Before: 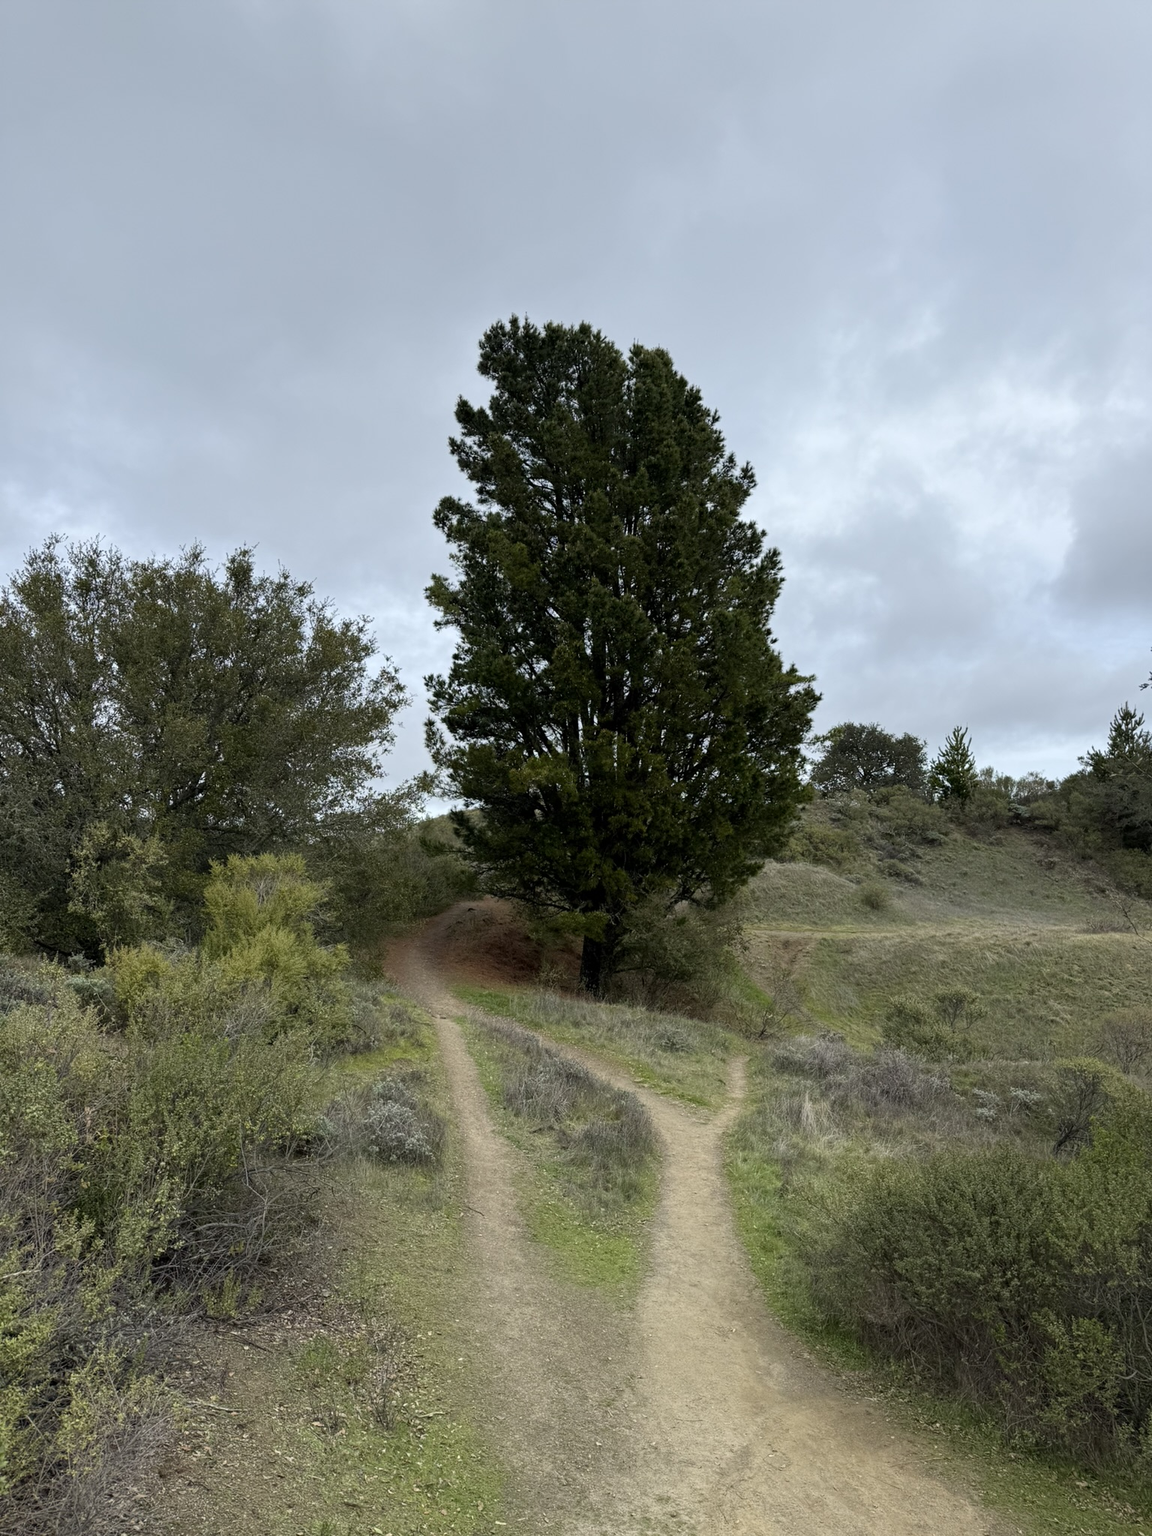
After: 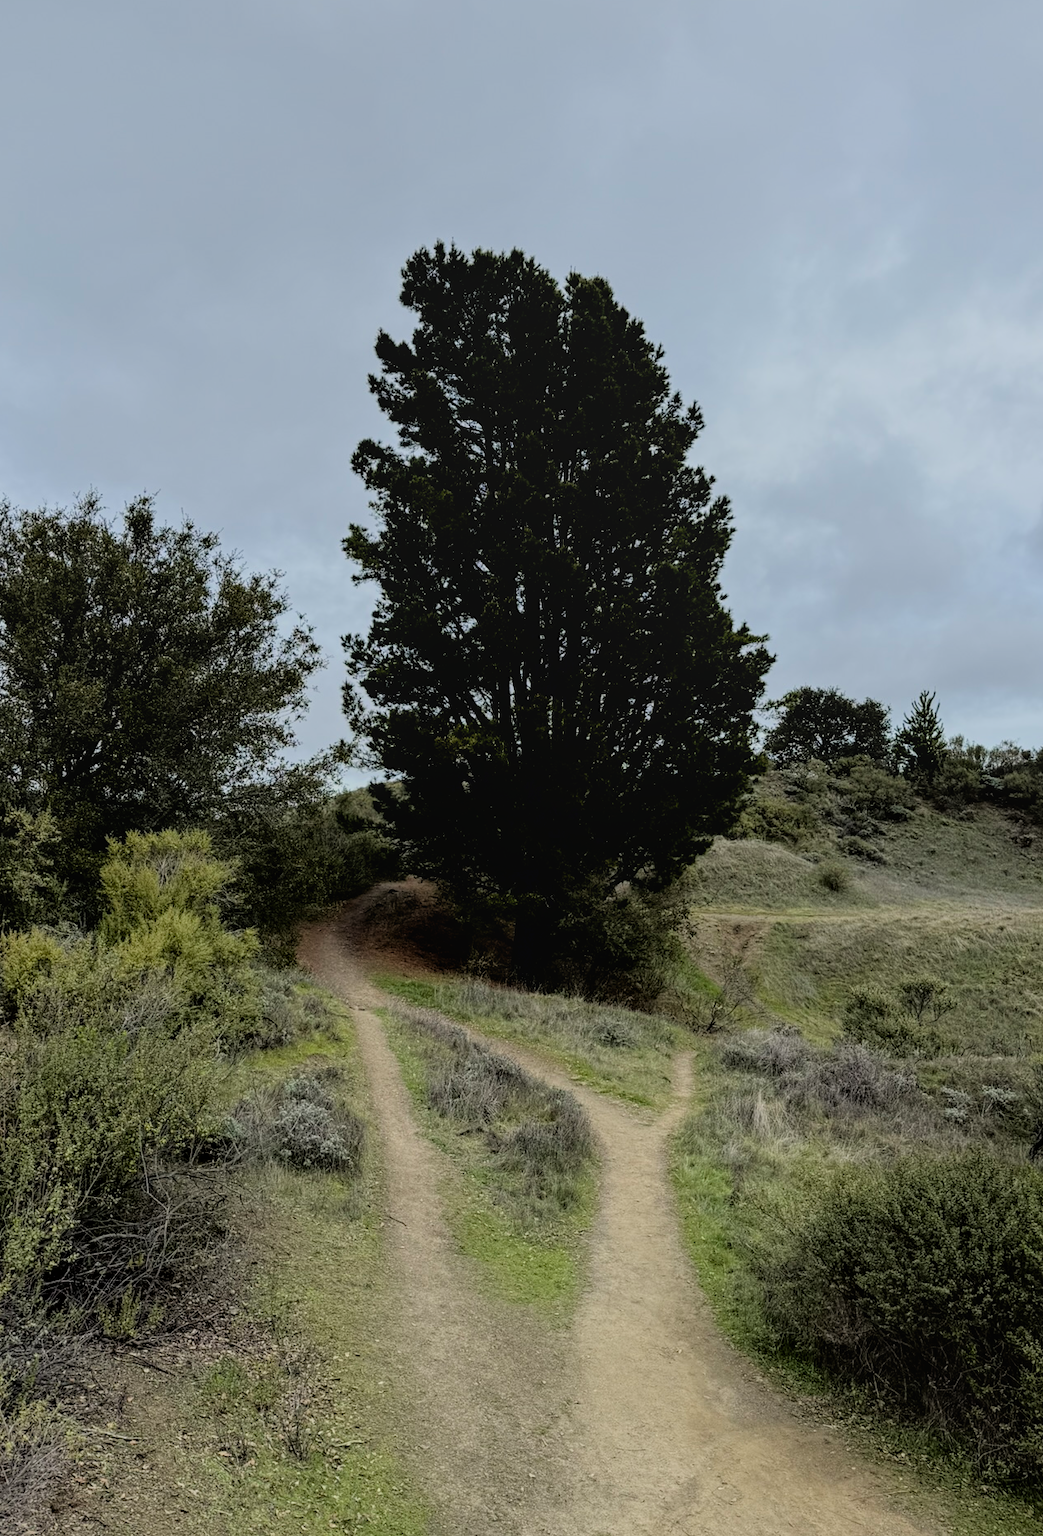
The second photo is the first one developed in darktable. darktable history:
filmic rgb: black relative exposure -4.41 EV, white relative exposure 5.02 EV, hardness 2.18, latitude 39.2%, contrast 1.152, highlights saturation mix 10.5%, shadows ↔ highlights balance 0.88%, color science v6 (2022)
local contrast: detail 110%
crop: left 9.803%, top 6.213%, right 7.344%, bottom 2.362%
